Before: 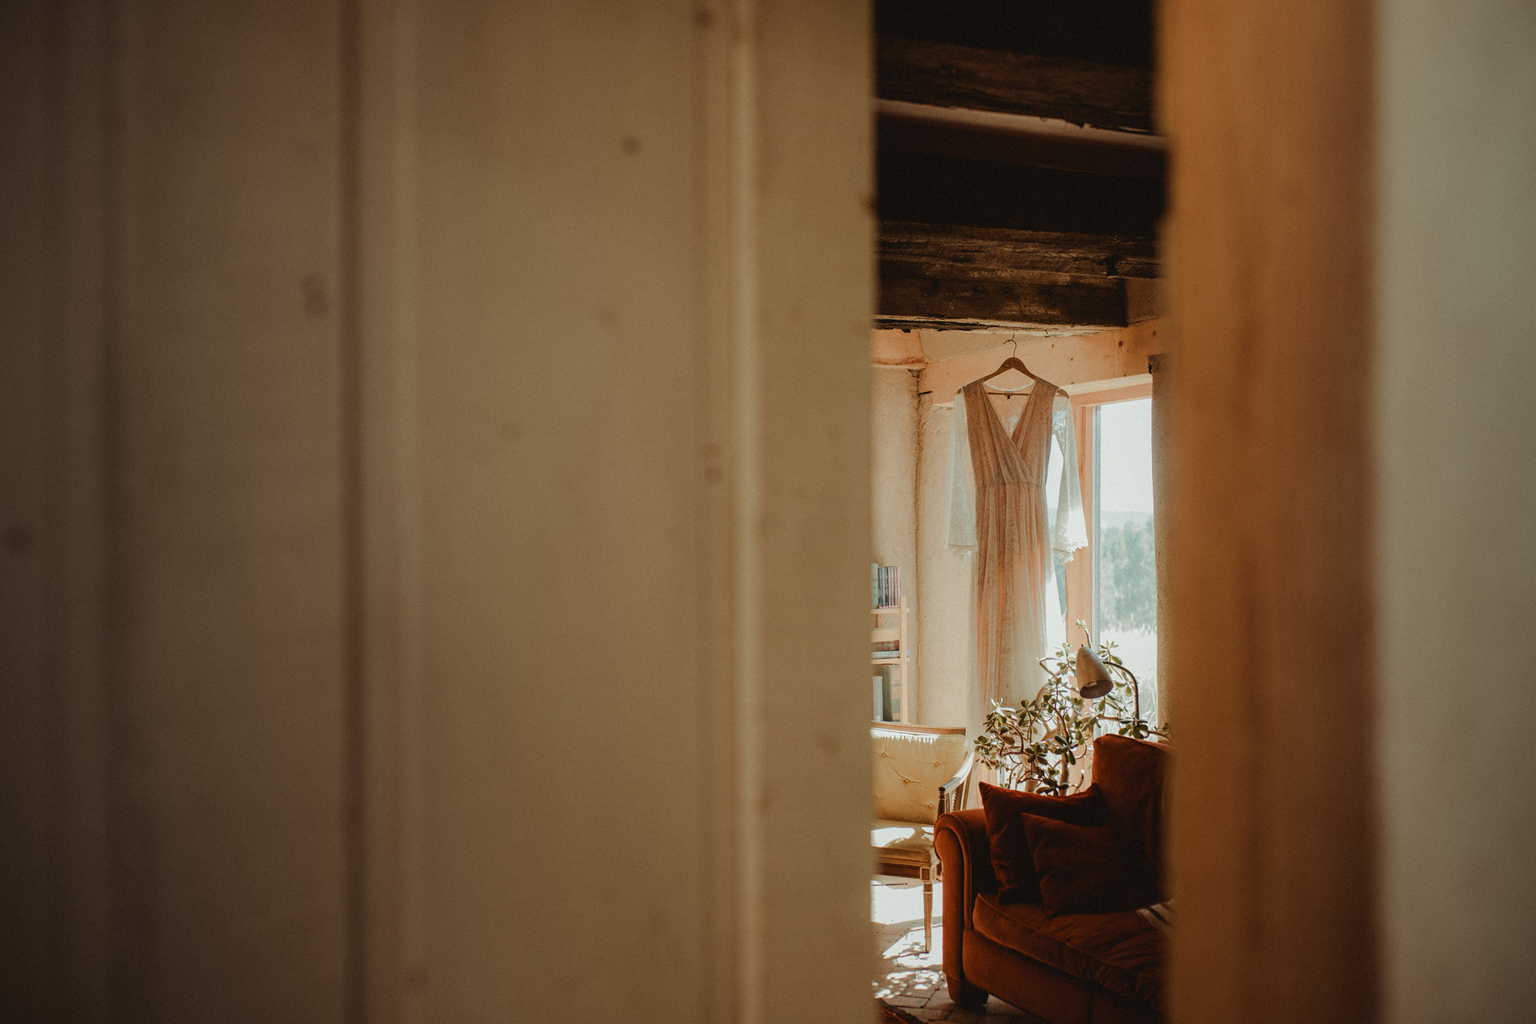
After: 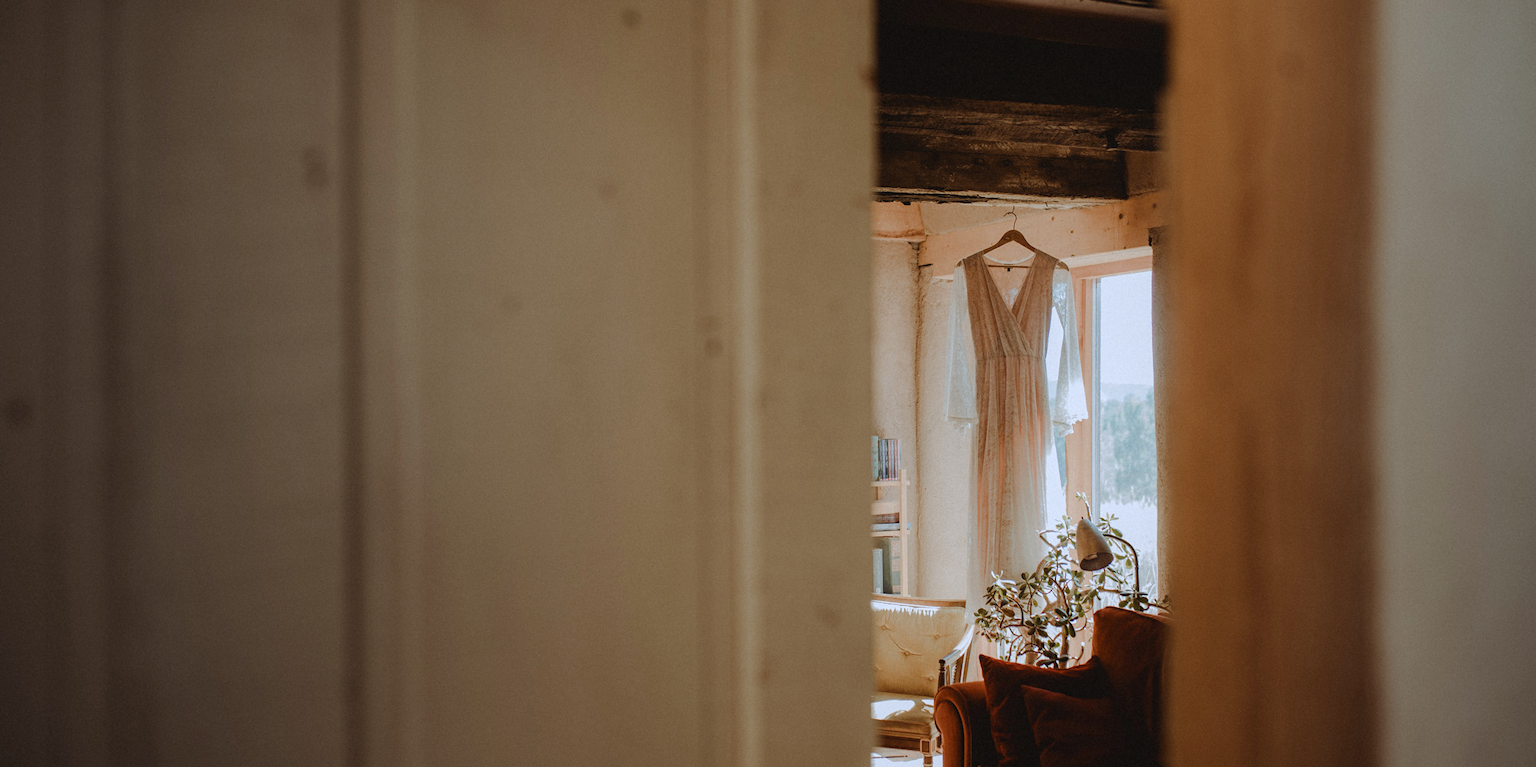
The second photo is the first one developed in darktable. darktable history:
crop and rotate: top 12.5%, bottom 12.5%
white balance: red 0.967, blue 1.119, emerald 0.756
